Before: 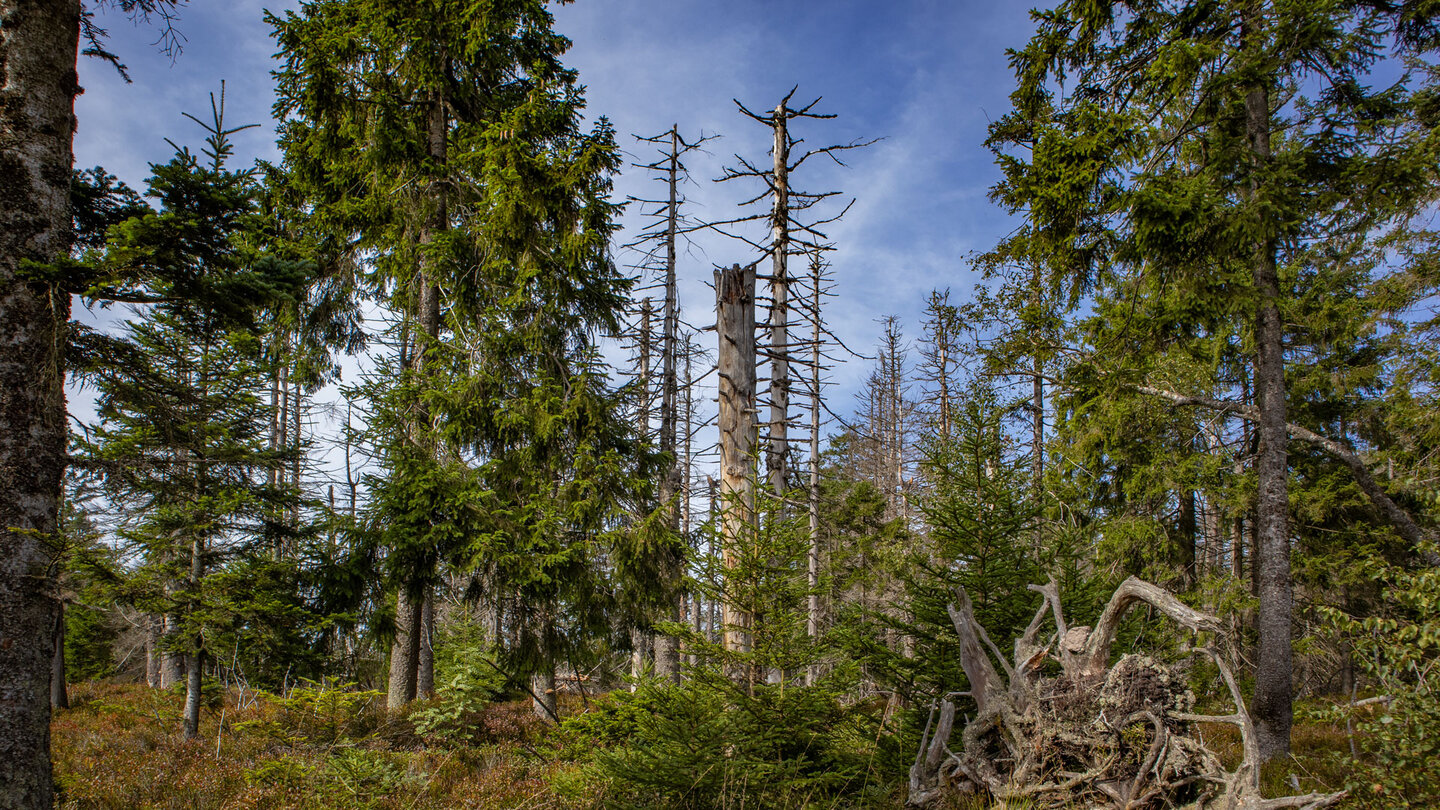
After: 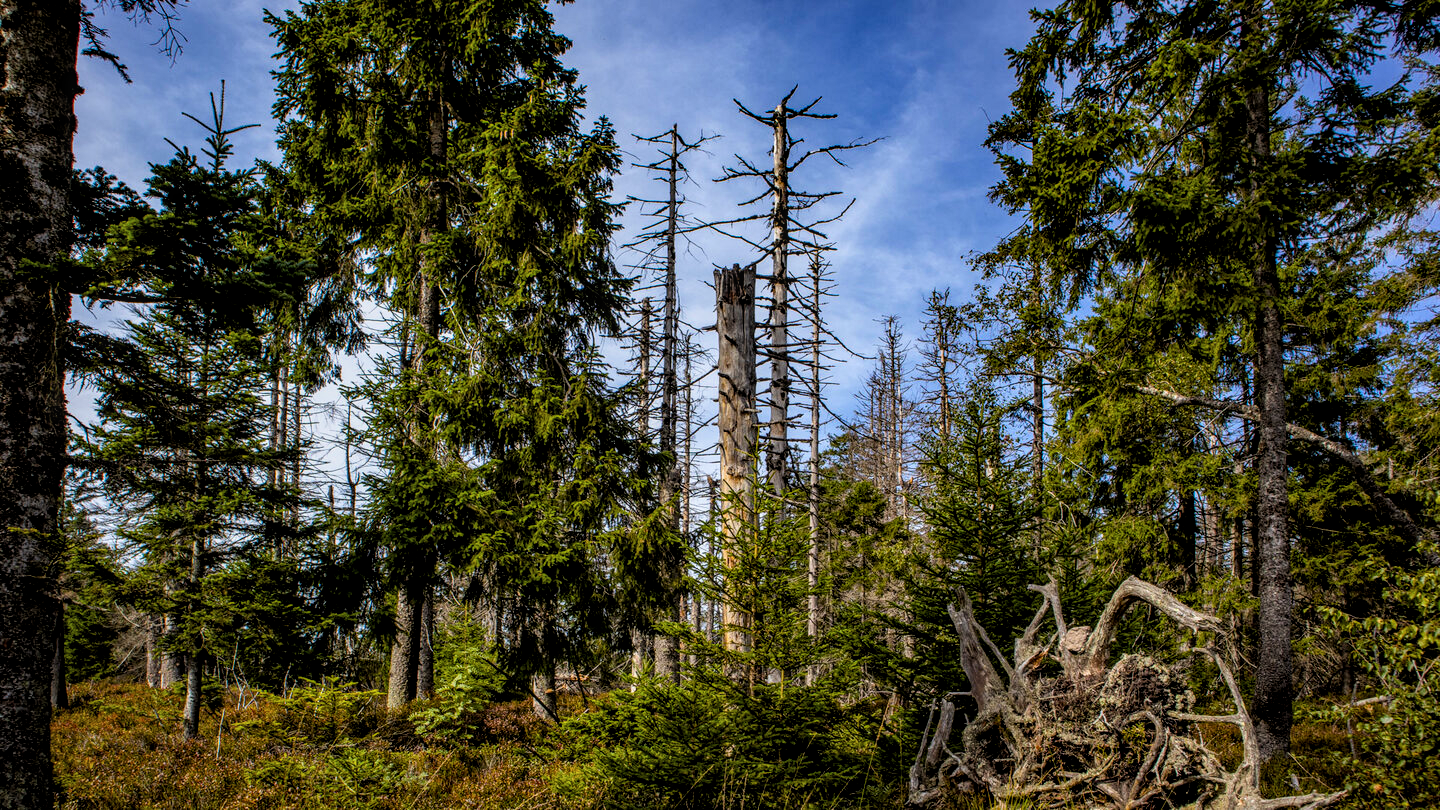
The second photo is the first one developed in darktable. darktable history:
local contrast: on, module defaults
color balance rgb: shadows lift › hue 86.24°, perceptual saturation grading › global saturation 30.524%, global vibrance 14.952%
filmic rgb: black relative exposure -6.25 EV, white relative exposure 2.79 EV, target black luminance 0%, hardness 4.62, latitude 67.61%, contrast 1.283, shadows ↔ highlights balance -3.42%
